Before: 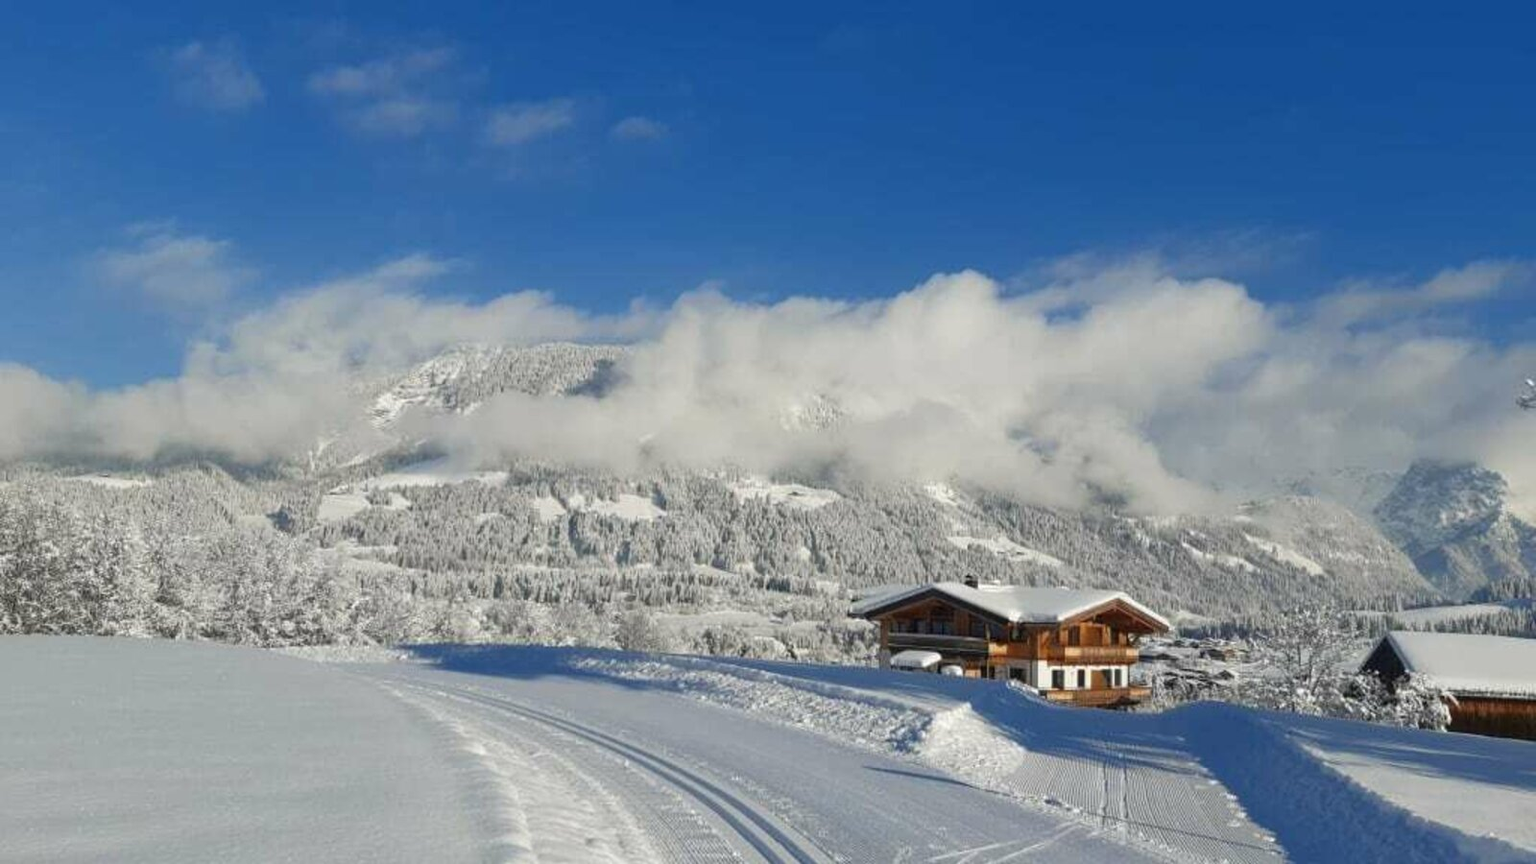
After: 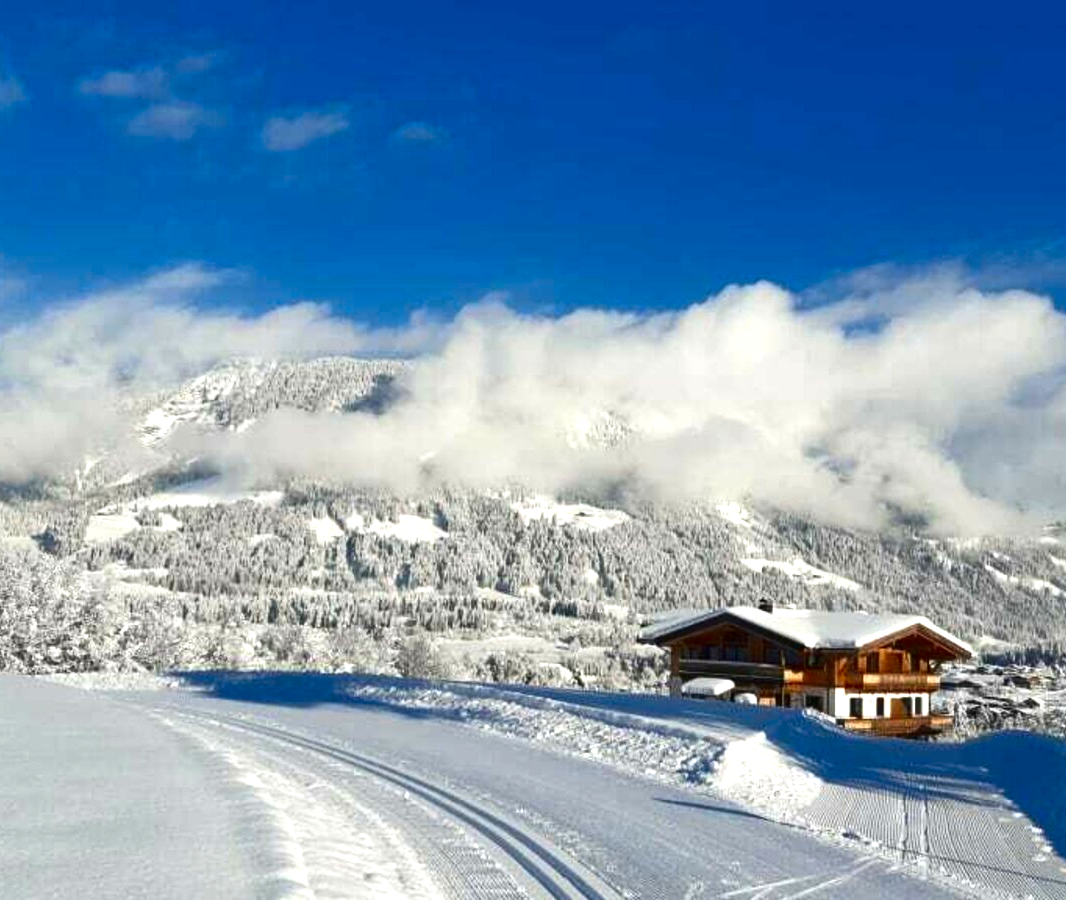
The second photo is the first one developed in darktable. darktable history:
contrast brightness saturation: contrast 0.13, brightness -0.24, saturation 0.14
exposure: black level correction 0, exposure 0.7 EV, compensate exposure bias true, compensate highlight preservation false
crop: left 15.419%, right 17.914%
